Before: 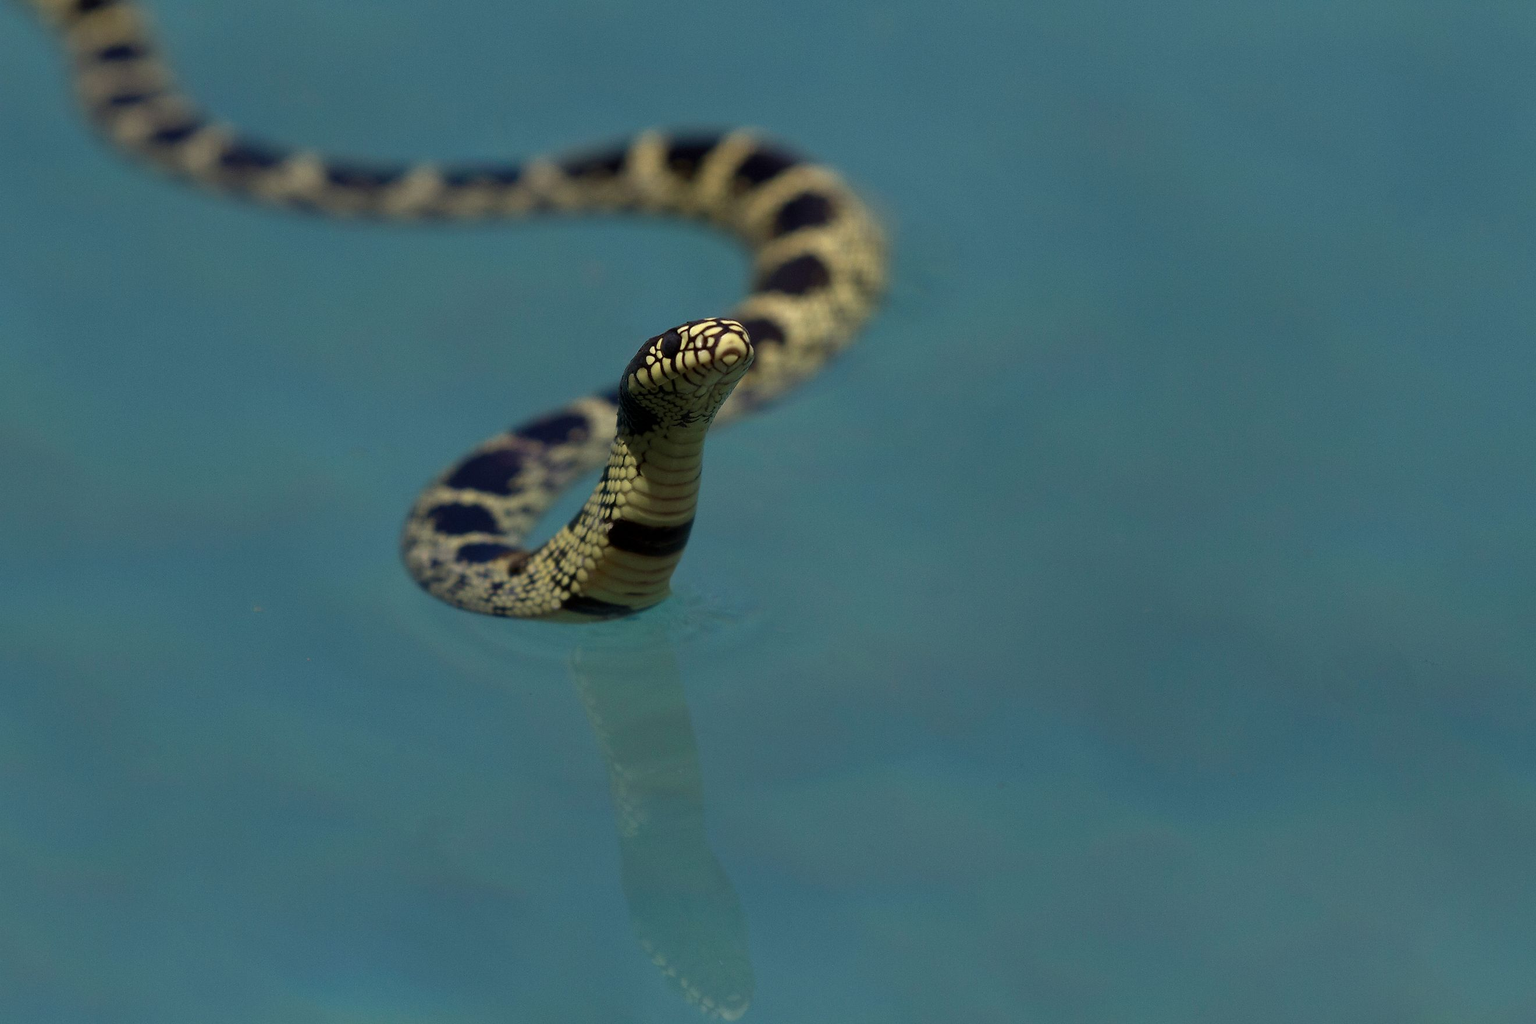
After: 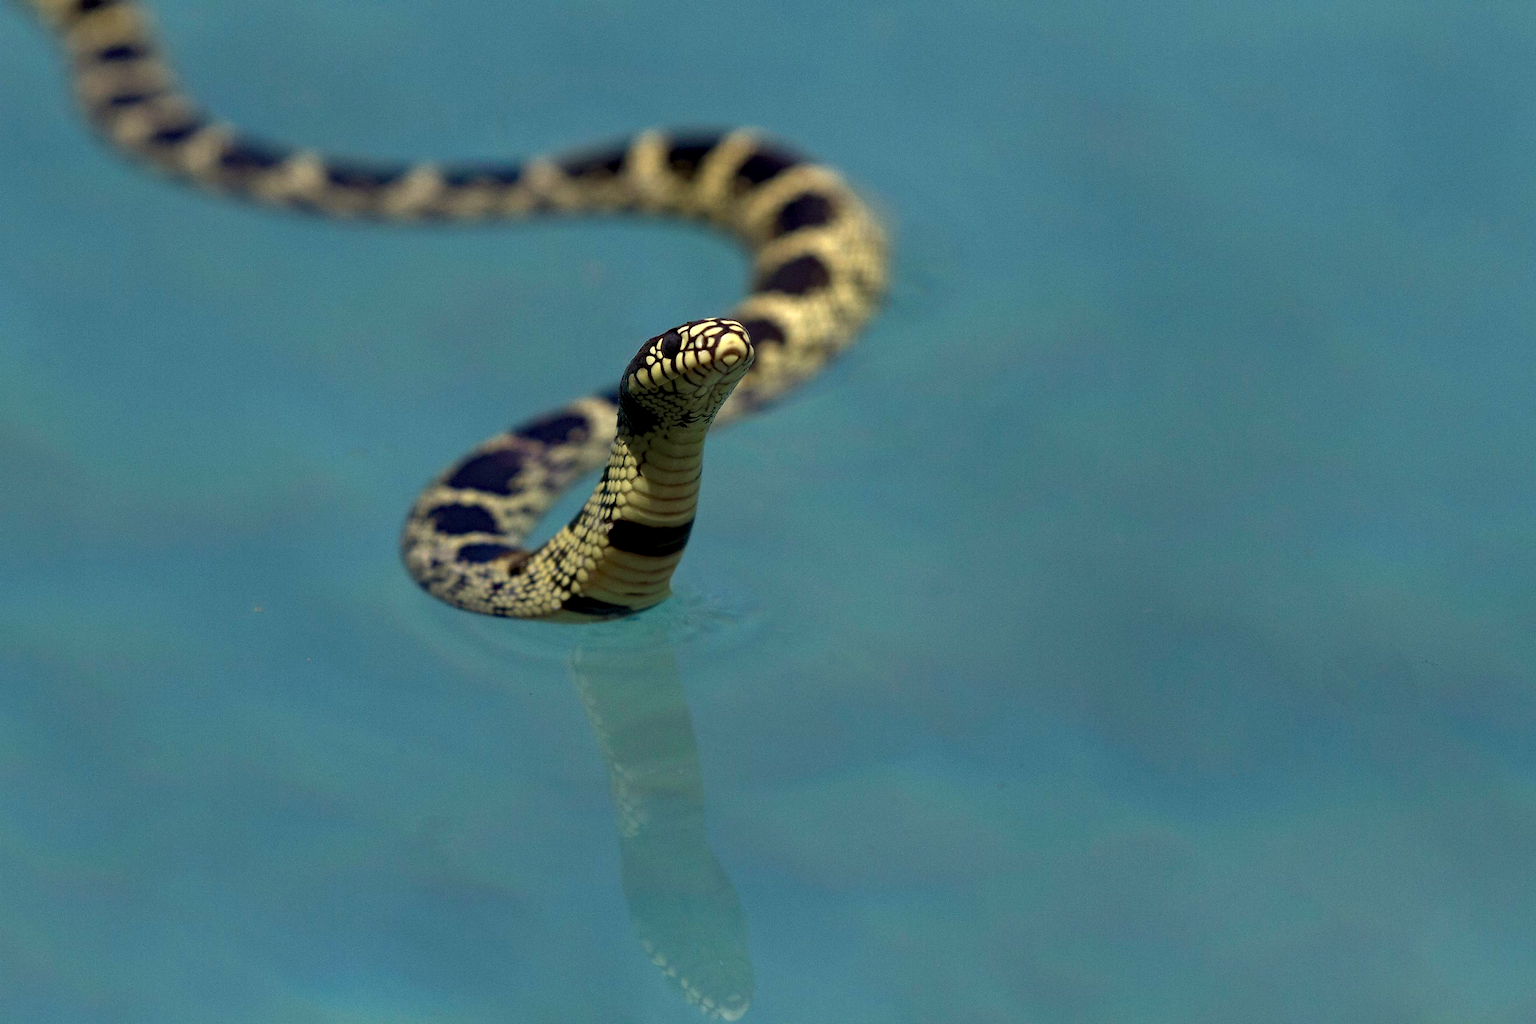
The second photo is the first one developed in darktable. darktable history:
local contrast: highlights 106%, shadows 100%, detail 120%, midtone range 0.2
exposure: black level correction 0.001, exposure 0.499 EV, compensate highlight preservation false
haze removal: compatibility mode true, adaptive false
